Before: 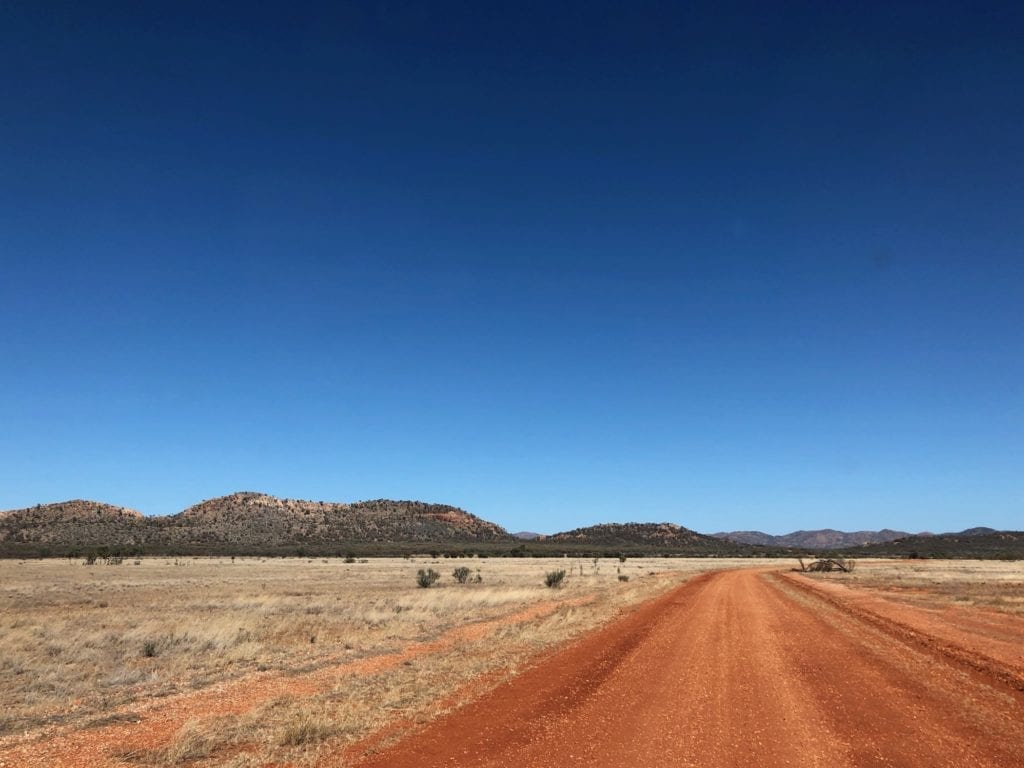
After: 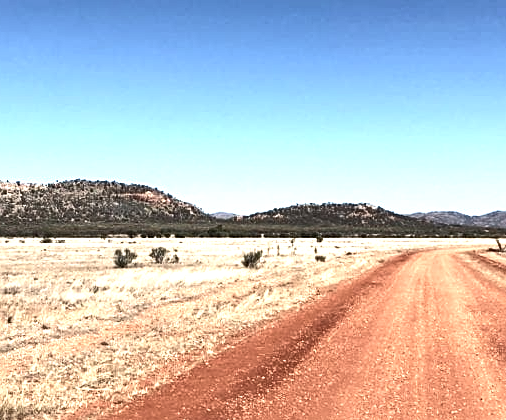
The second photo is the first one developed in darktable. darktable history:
exposure: black level correction 0, exposure 1.2 EV, compensate highlight preservation false
crop: left 29.672%, top 41.786%, right 20.851%, bottom 3.487%
sharpen: on, module defaults
color balance rgb: perceptual saturation grading › highlights -31.88%, perceptual saturation grading › mid-tones 5.8%, perceptual saturation grading › shadows 18.12%, perceptual brilliance grading › highlights 3.62%, perceptual brilliance grading › mid-tones -18.12%, perceptual brilliance grading › shadows -41.3%
